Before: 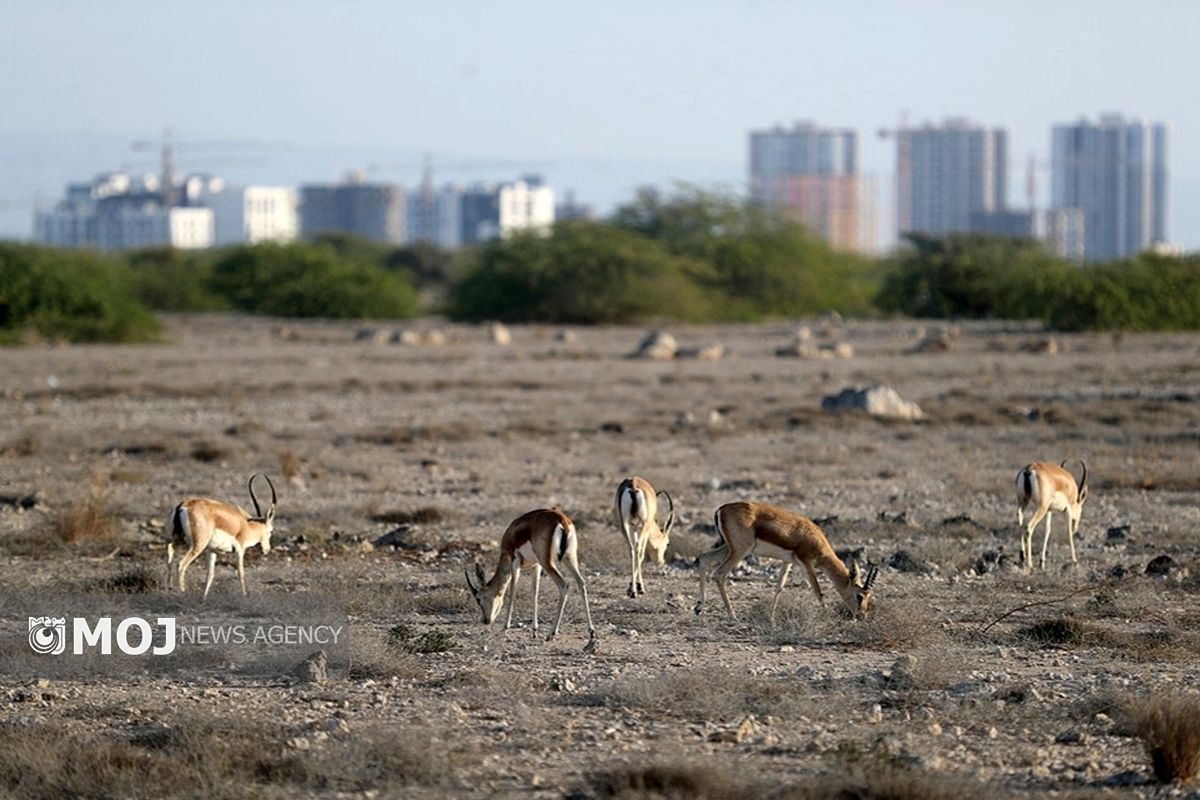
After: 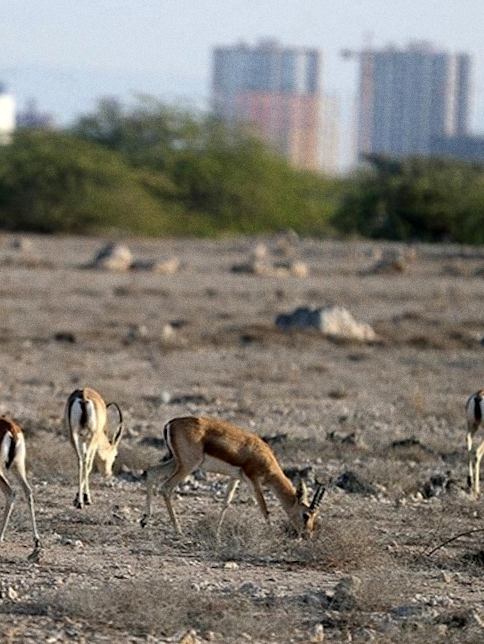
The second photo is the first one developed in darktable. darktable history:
grain: coarseness 0.47 ISO
color balance rgb: global vibrance 0.5%
rotate and perspective: rotation 2.17°, automatic cropping off
crop: left 45.721%, top 13.393%, right 14.118%, bottom 10.01%
